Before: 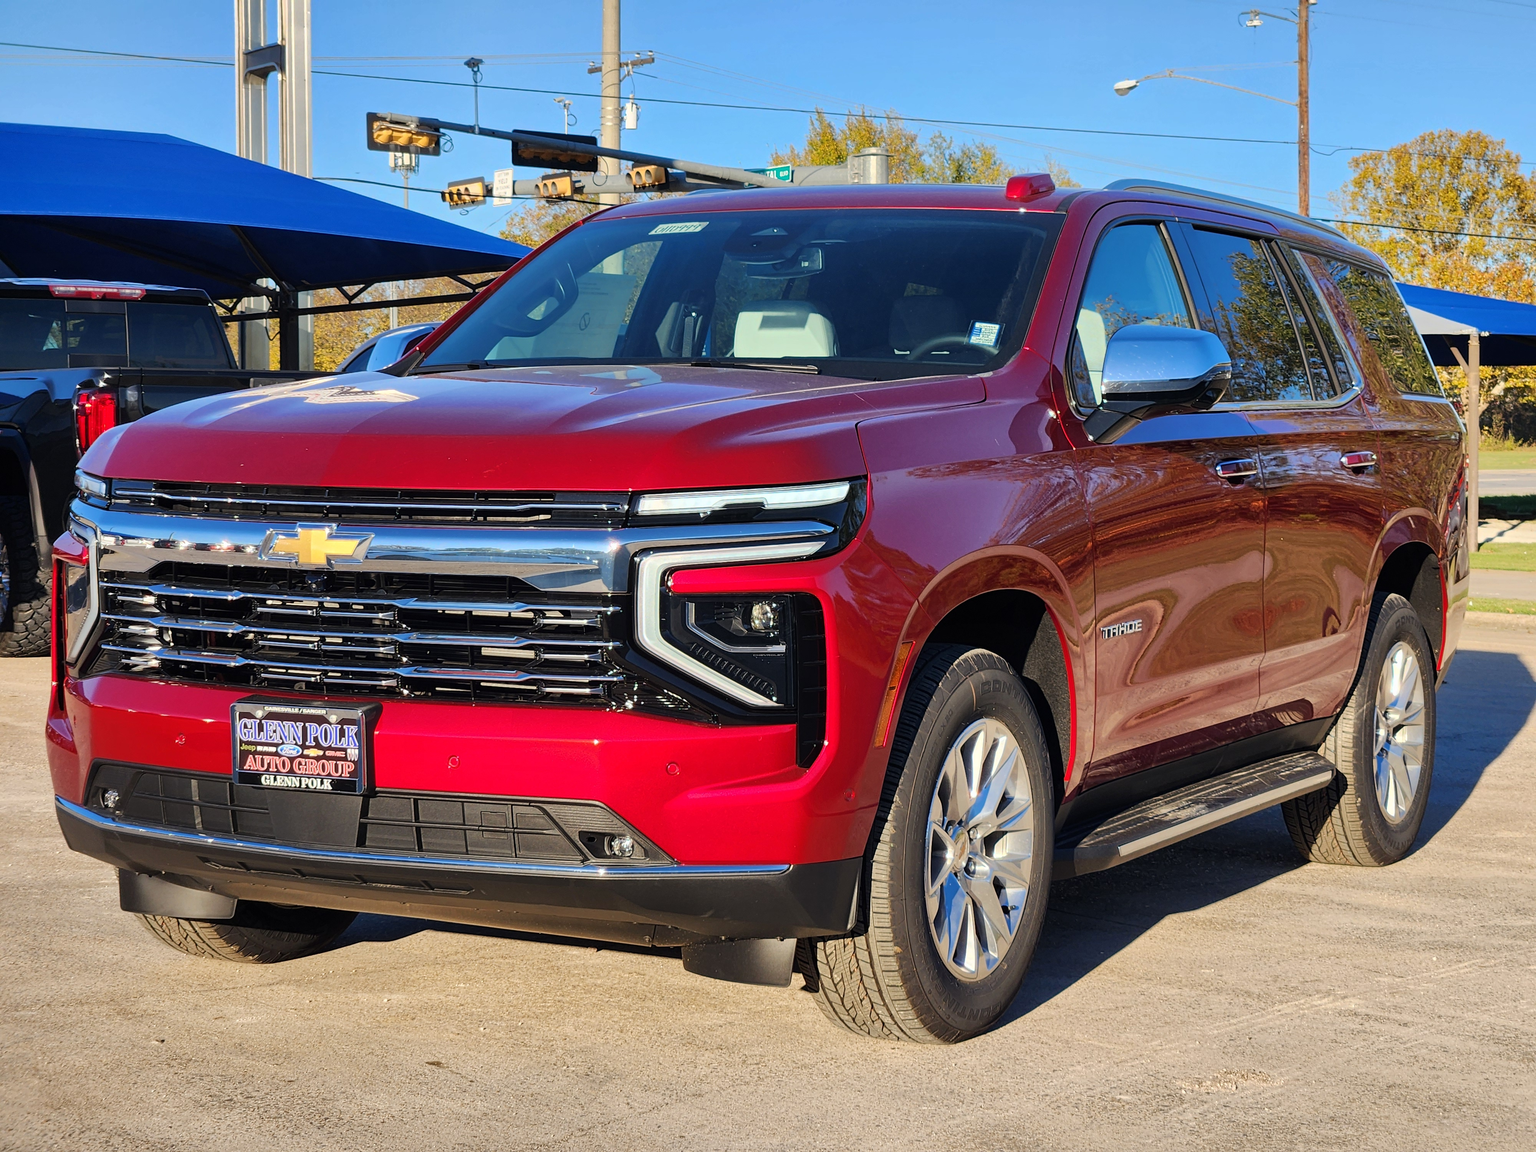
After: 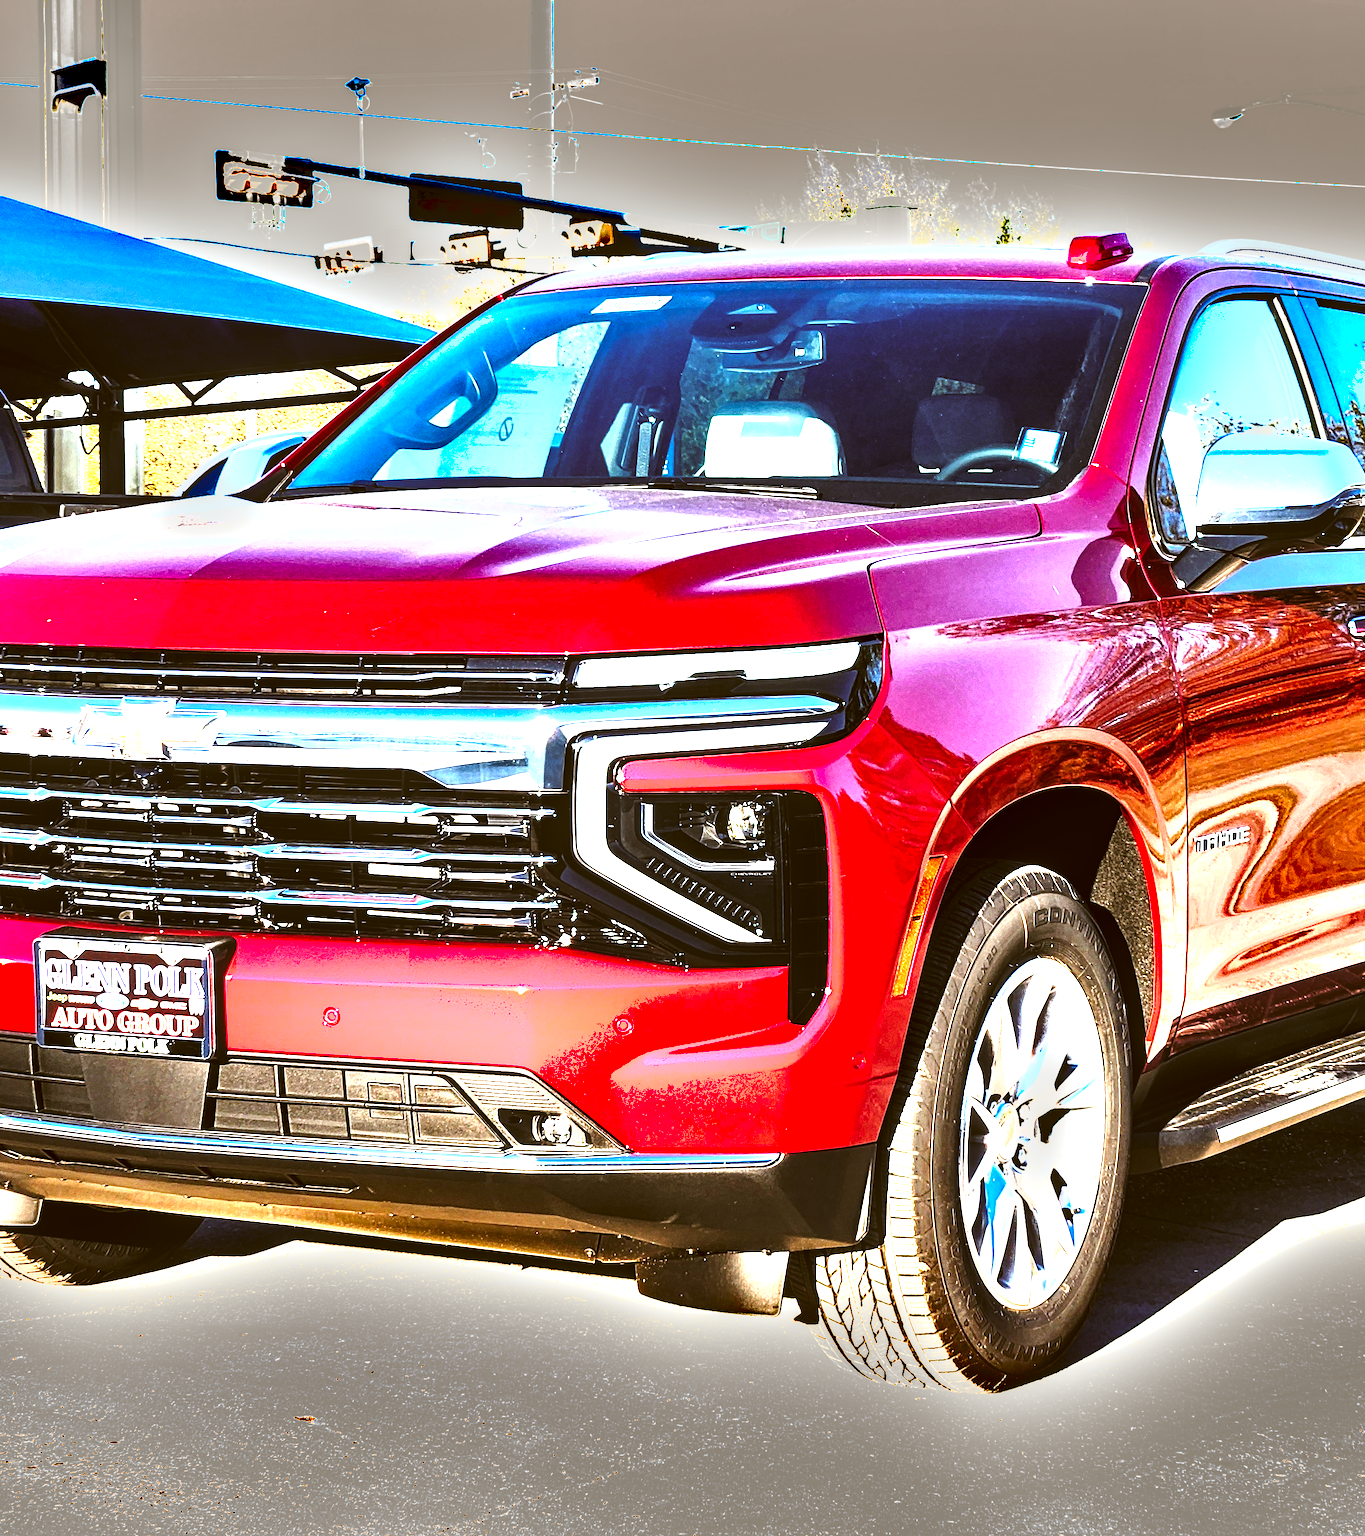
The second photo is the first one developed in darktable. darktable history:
shadows and highlights: shadows 59.21, soften with gaussian
levels: levels [0.012, 0.367, 0.697]
color correction: highlights a* -0.404, highlights b* 0.172, shadows a* 4.75, shadows b* 20.11
crop and rotate: left 13.394%, right 19.936%
tone equalizer: -8 EV -0.775 EV, -7 EV -0.729 EV, -6 EV -0.615 EV, -5 EV -0.389 EV, -3 EV 0.367 EV, -2 EV 0.6 EV, -1 EV 0.675 EV, +0 EV 0.727 EV, edges refinement/feathering 500, mask exposure compensation -1.57 EV, preserve details no
base curve: curves: ch0 [(0, 0) (0.026, 0.03) (0.109, 0.232) (0.351, 0.748) (0.669, 0.968) (1, 1)], preserve colors none
local contrast: on, module defaults
